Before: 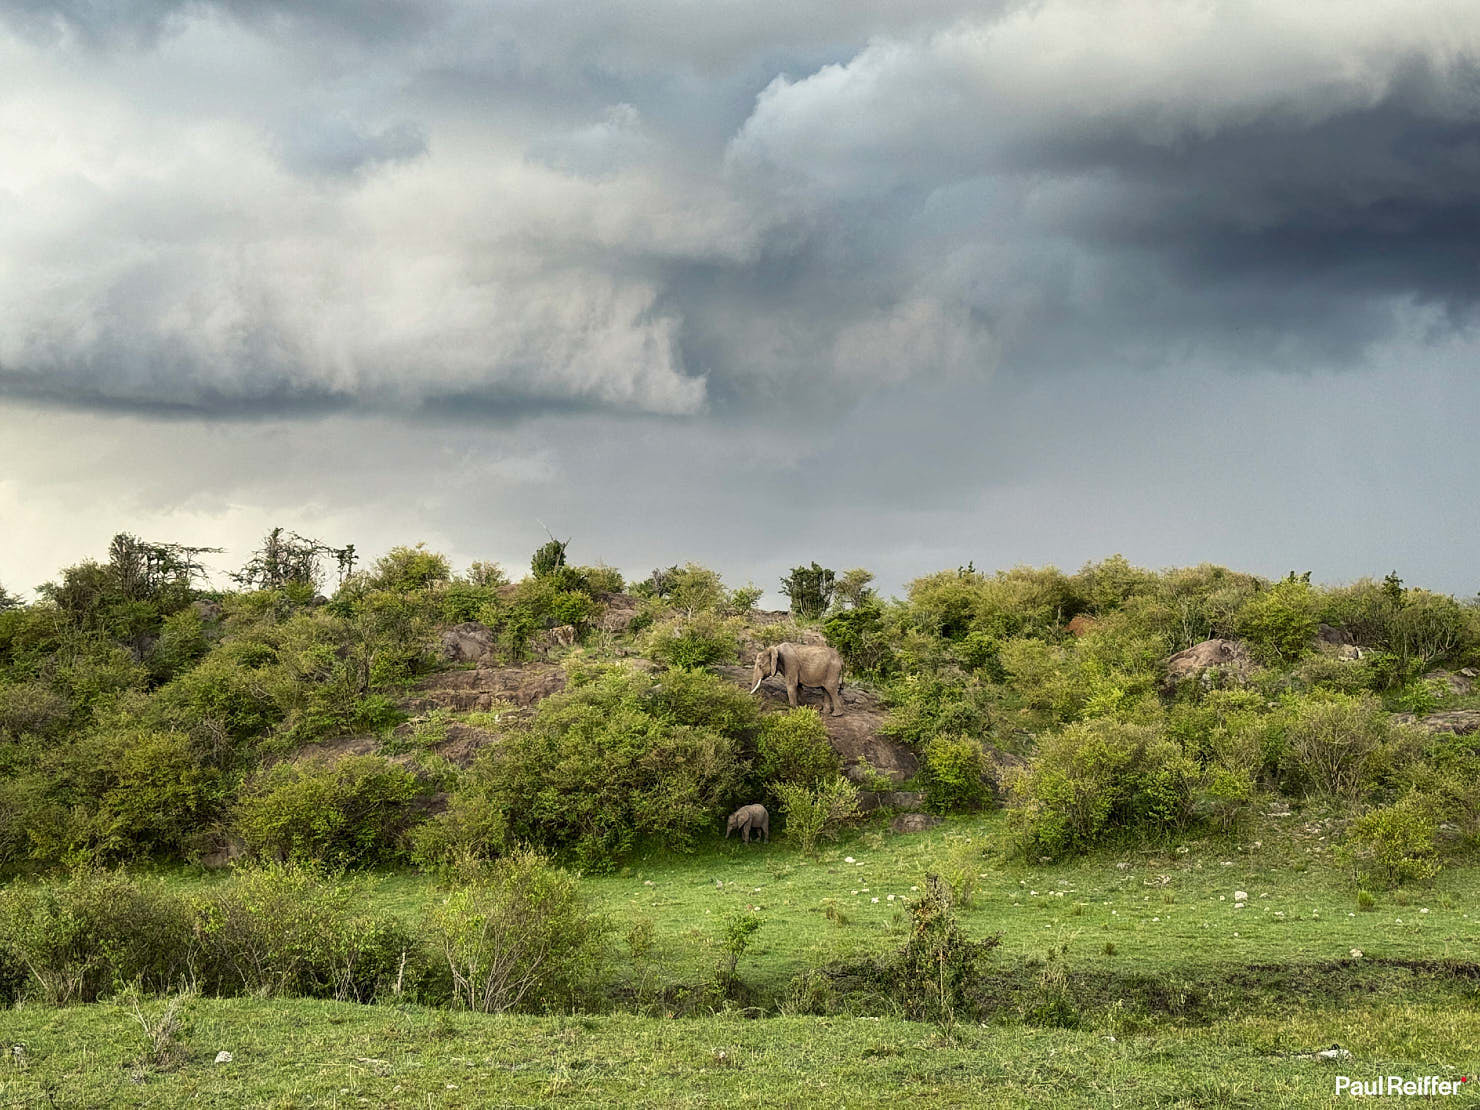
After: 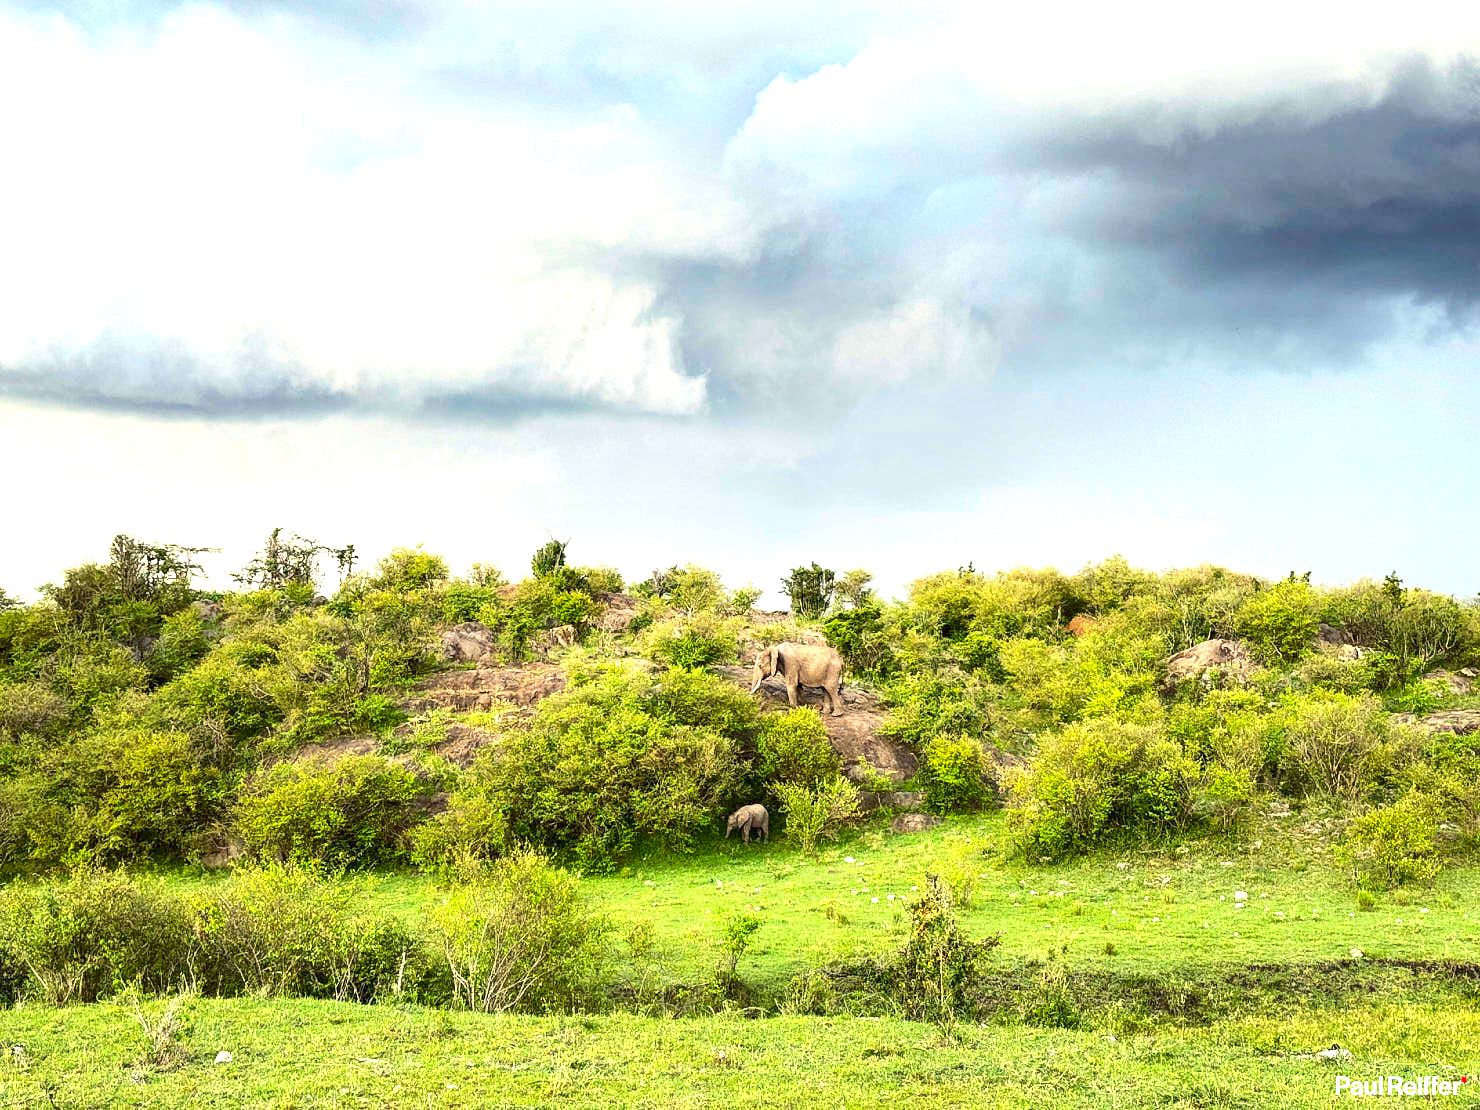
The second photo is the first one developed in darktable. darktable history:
exposure: black level correction 0, exposure 1.2 EV, compensate exposure bias true, compensate highlight preservation false
contrast brightness saturation: contrast 0.16, saturation 0.32
